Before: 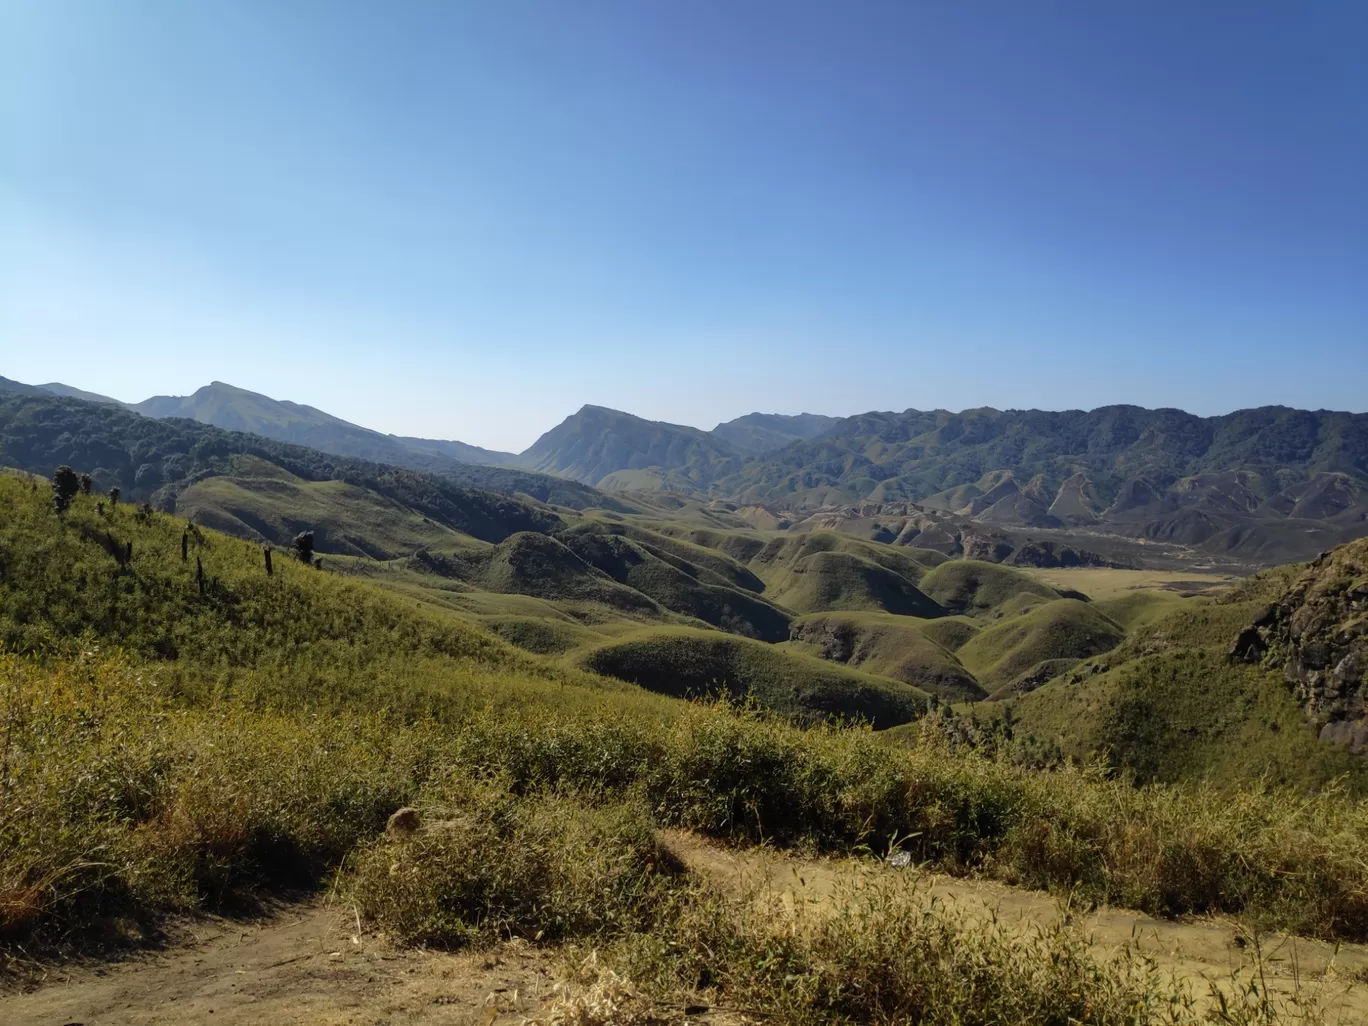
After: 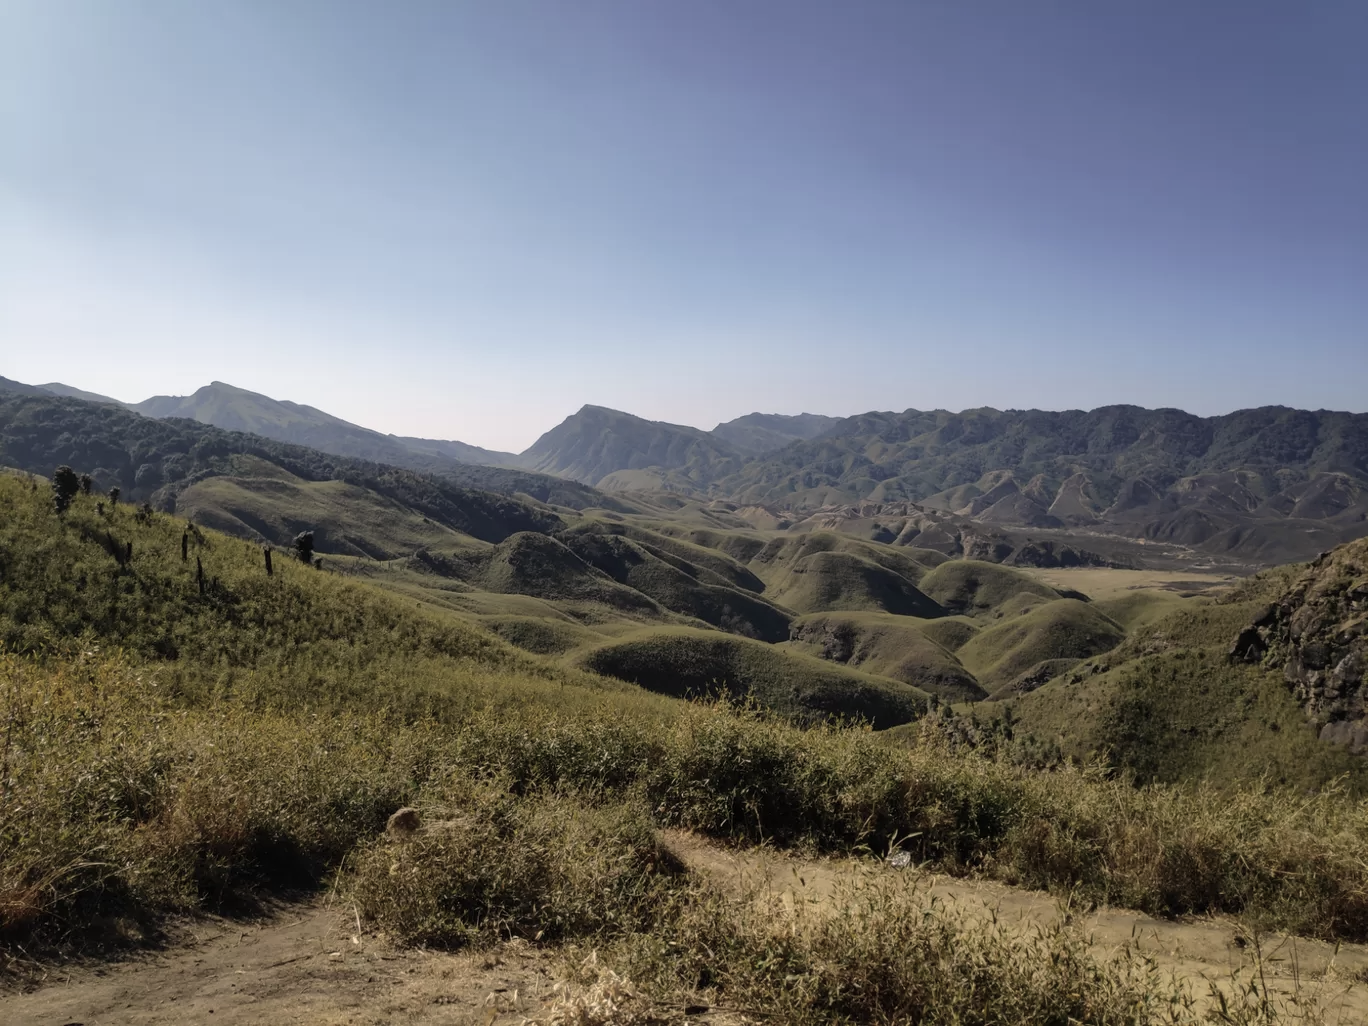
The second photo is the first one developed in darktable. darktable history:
color correction: highlights a* 5.55, highlights b* 5.25, saturation 0.673
